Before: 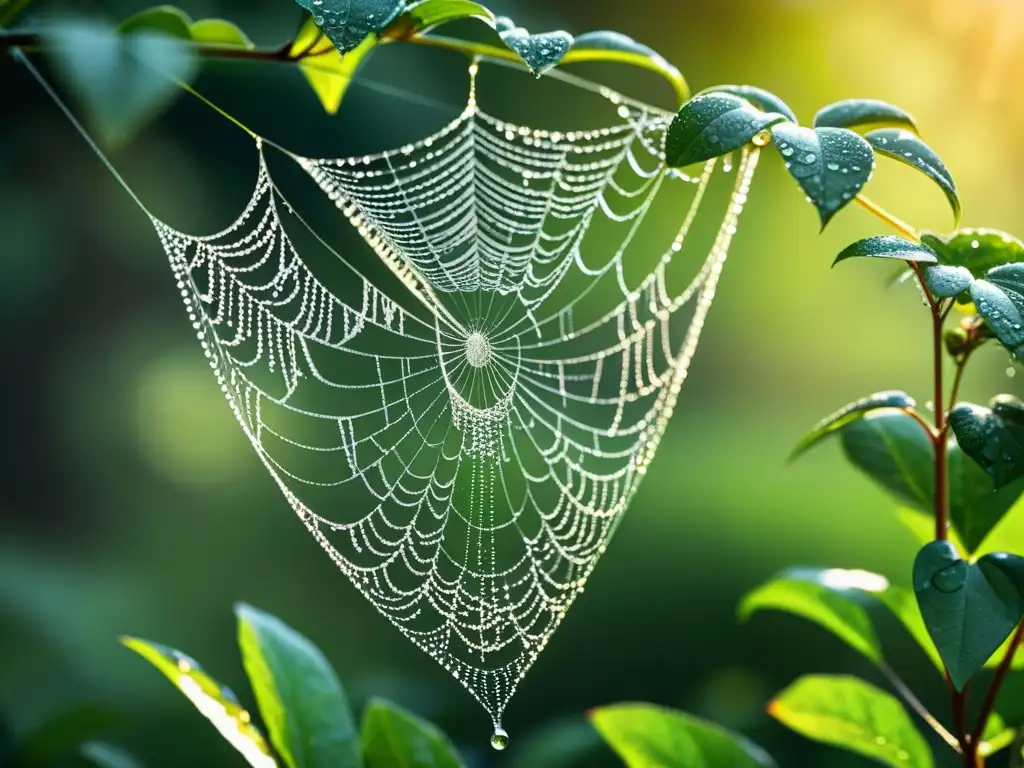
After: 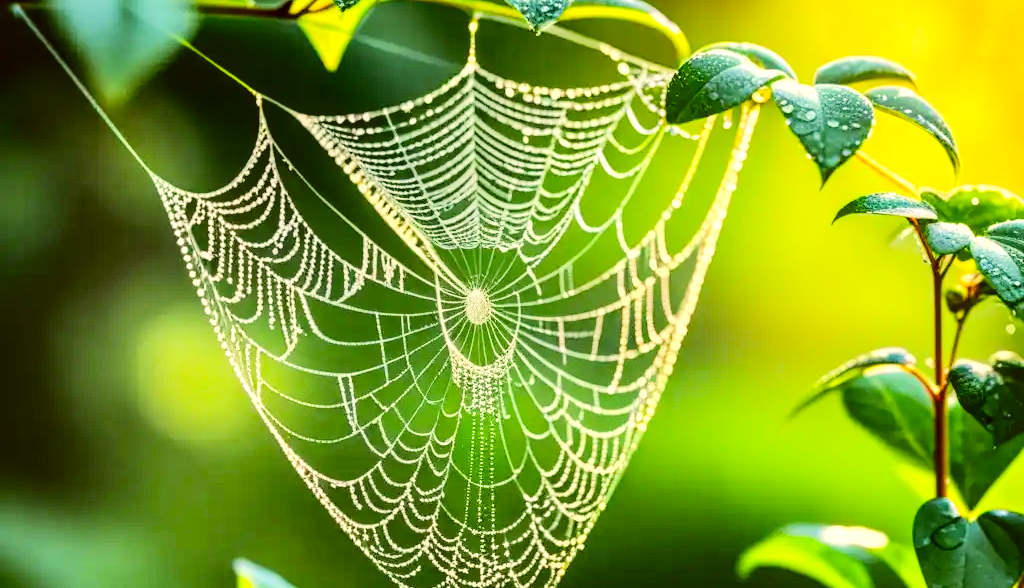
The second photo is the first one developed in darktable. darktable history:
tone equalizer: -7 EV 0.155 EV, -6 EV 0.614 EV, -5 EV 1.17 EV, -4 EV 1.33 EV, -3 EV 1.17 EV, -2 EV 0.6 EV, -1 EV 0.161 EV, edges refinement/feathering 500, mask exposure compensation -1.57 EV, preserve details no
crop: top 5.717%, bottom 17.706%
color balance rgb: perceptual saturation grading › global saturation 0.642%, global vibrance 45.404%
local contrast: detail 130%
color correction: highlights a* 8.44, highlights b* 15.75, shadows a* -0.341, shadows b* 26.07
